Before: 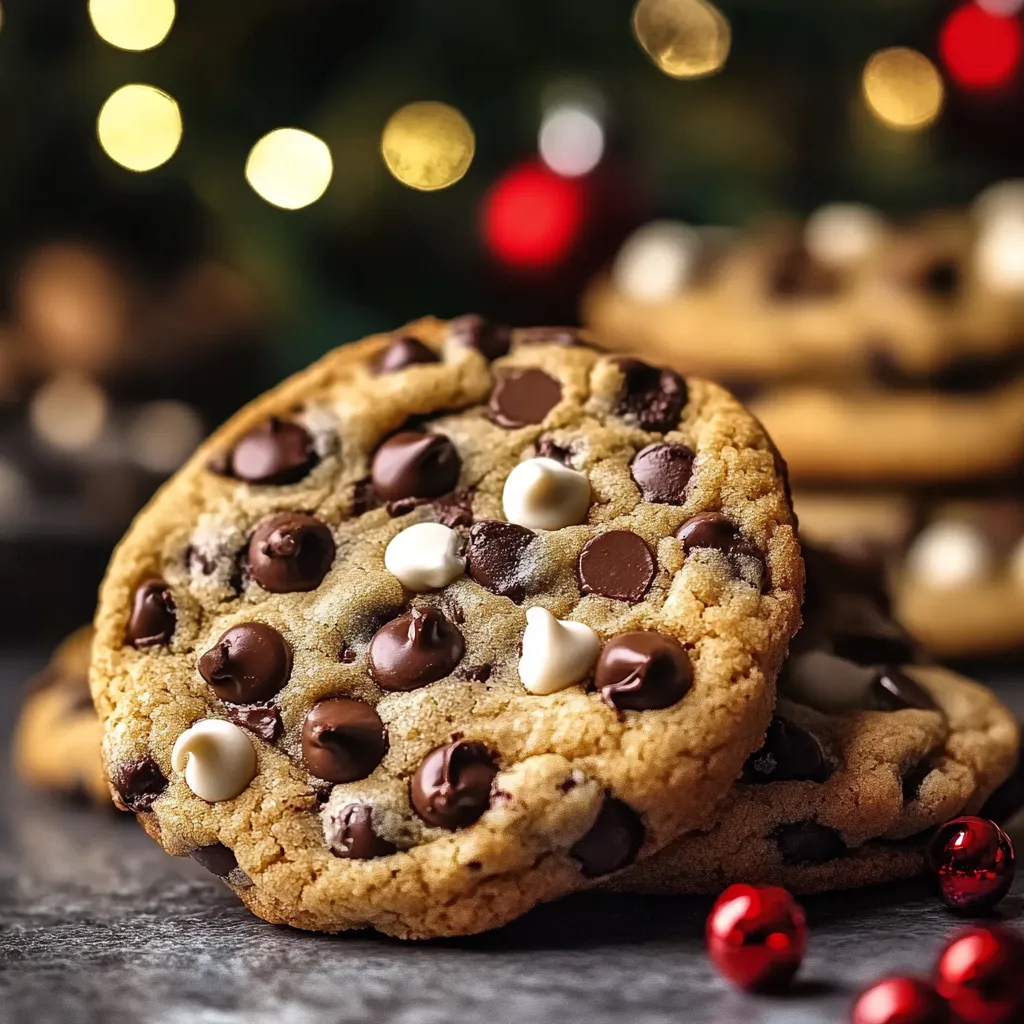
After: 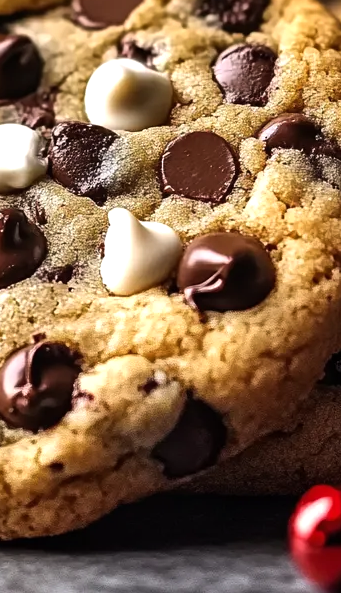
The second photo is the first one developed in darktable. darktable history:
tone equalizer: -8 EV -0.452 EV, -7 EV -0.409 EV, -6 EV -0.318 EV, -5 EV -0.207 EV, -3 EV 0.188 EV, -2 EV 0.34 EV, -1 EV 0.372 EV, +0 EV 0.393 EV, edges refinement/feathering 500, mask exposure compensation -1.57 EV, preserve details no
crop: left 40.838%, top 39.039%, right 25.776%, bottom 2.953%
